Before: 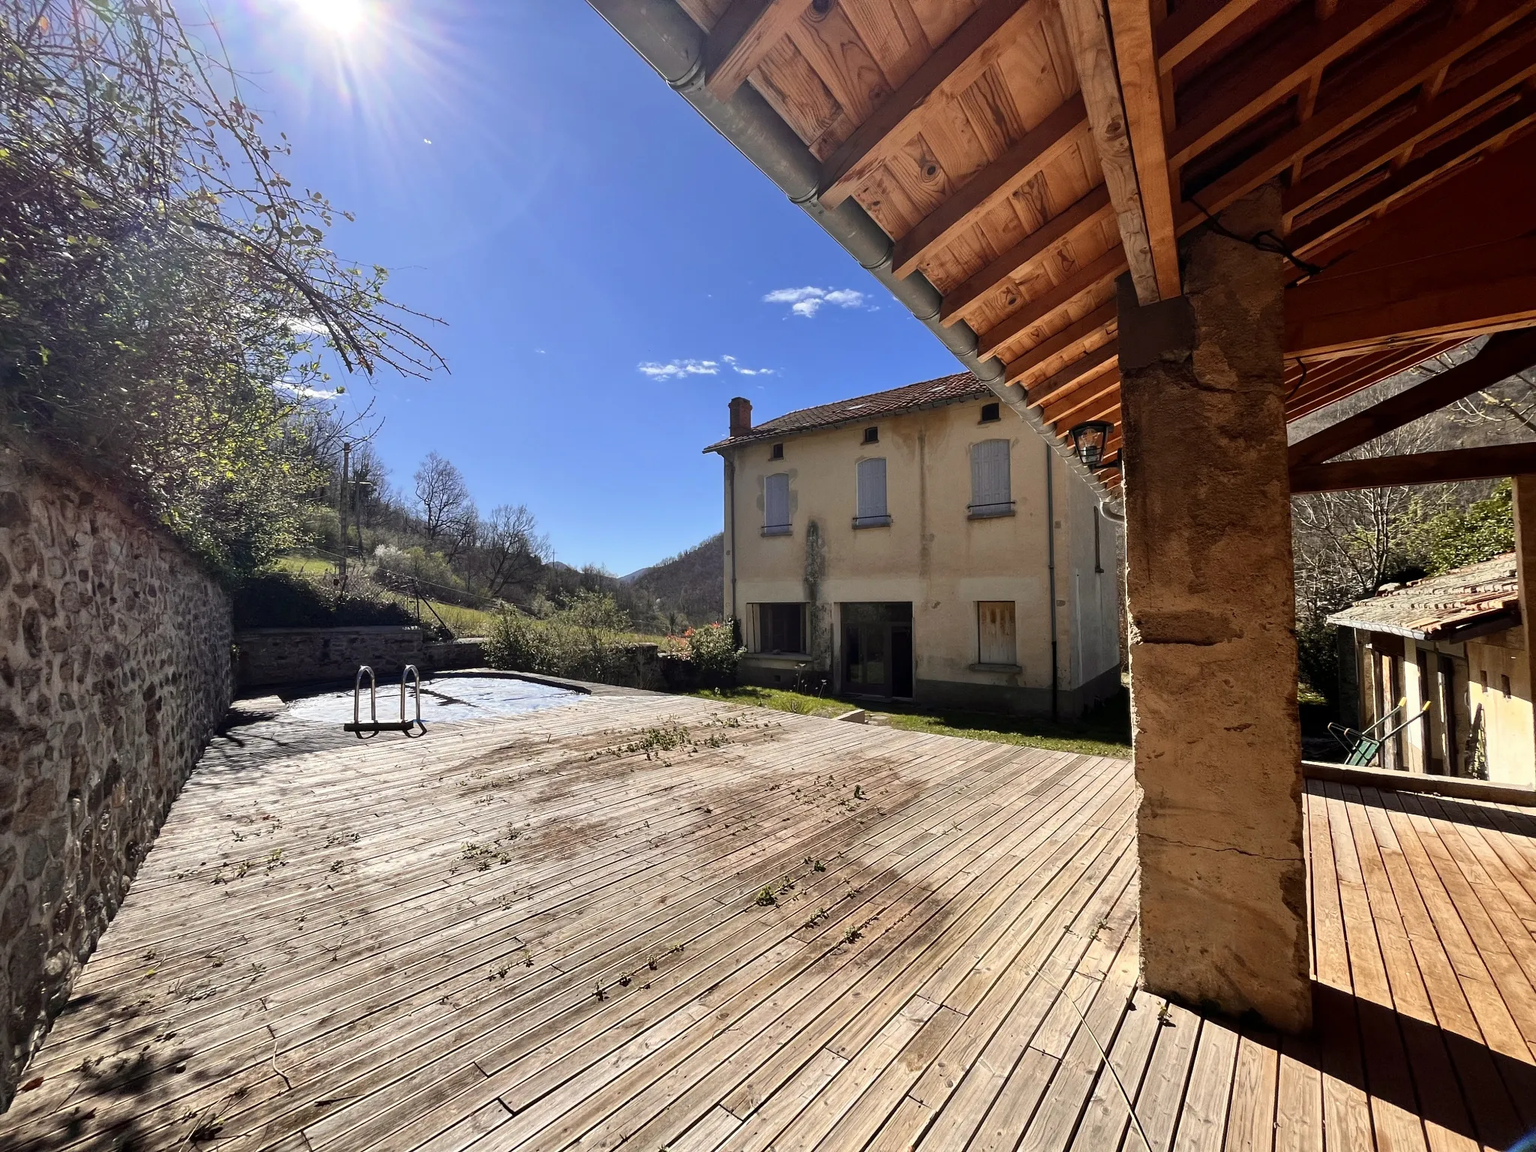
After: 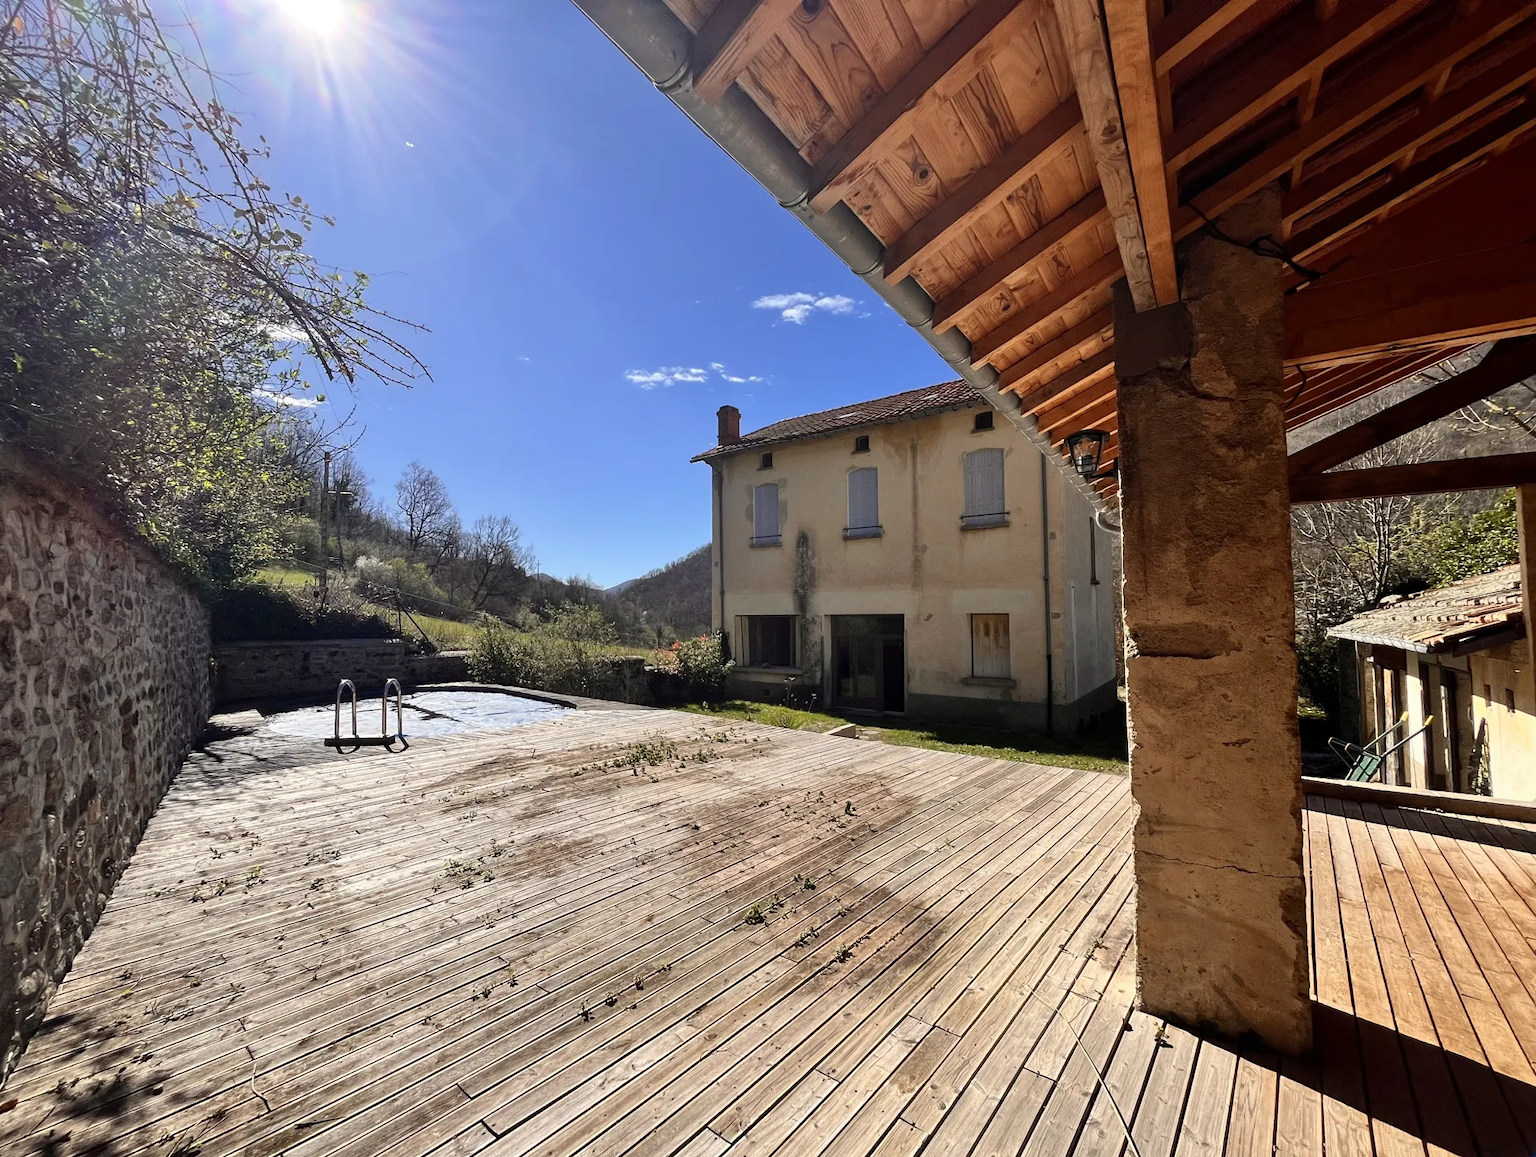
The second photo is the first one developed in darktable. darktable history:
crop: left 1.712%, right 0.273%, bottom 1.463%
